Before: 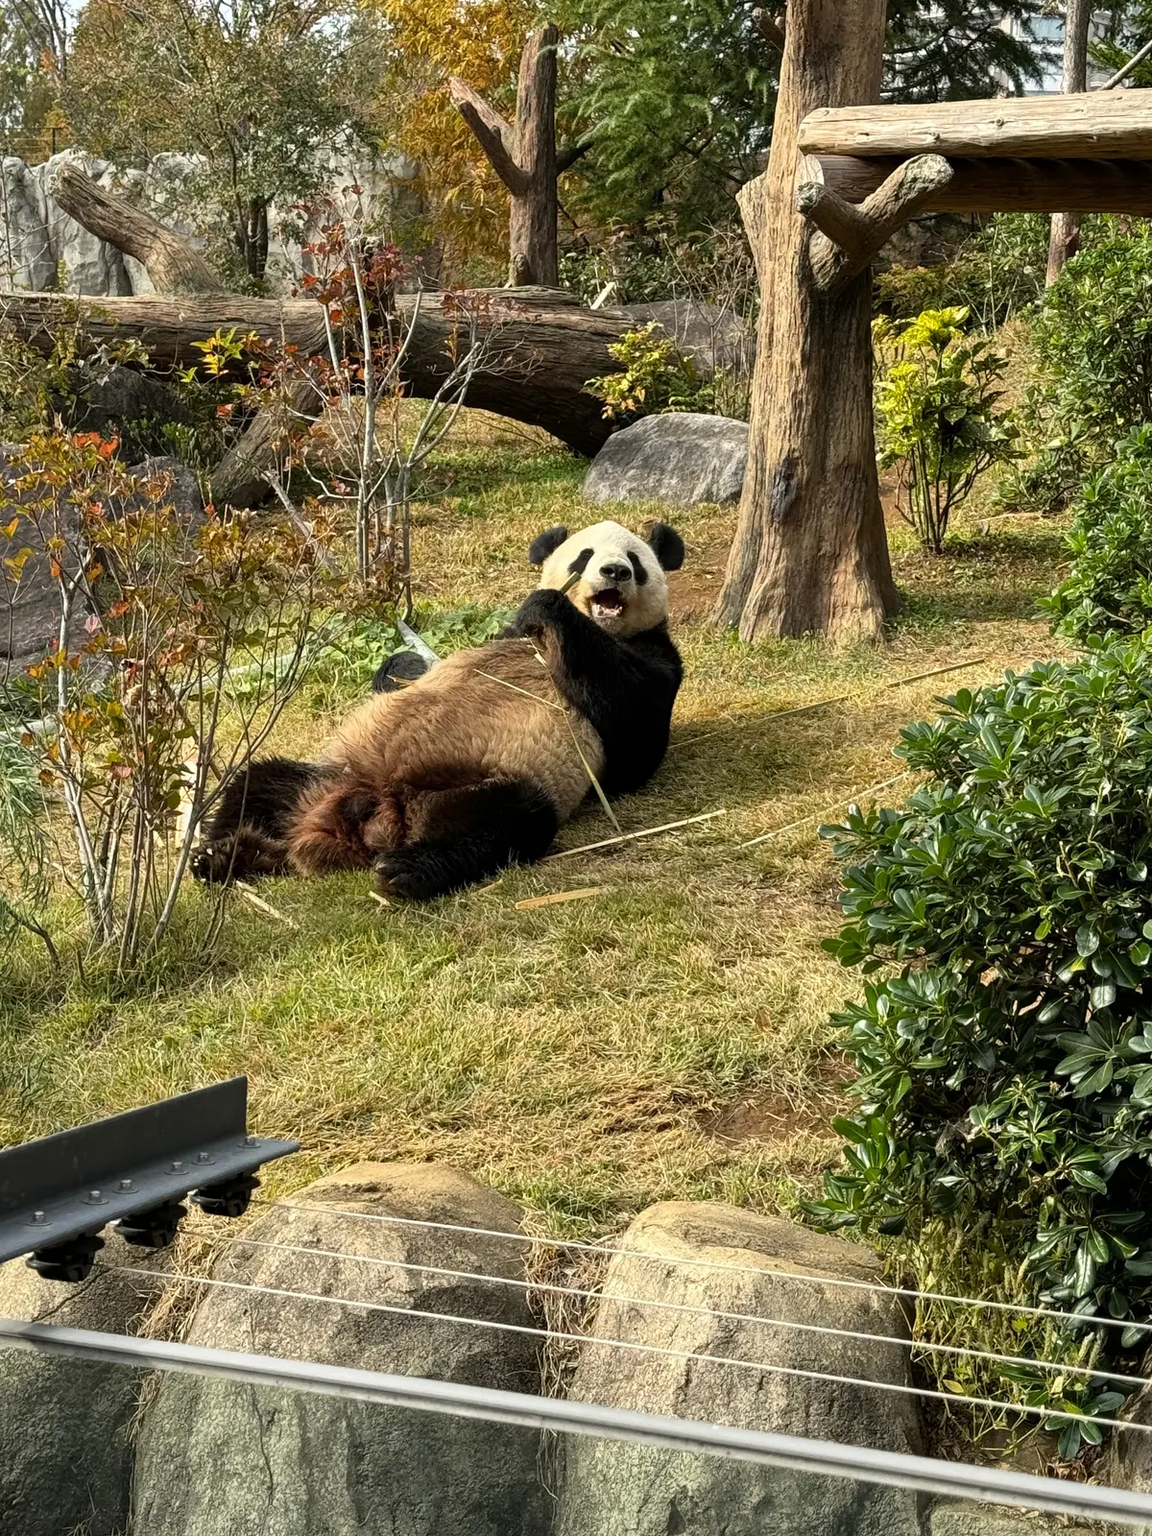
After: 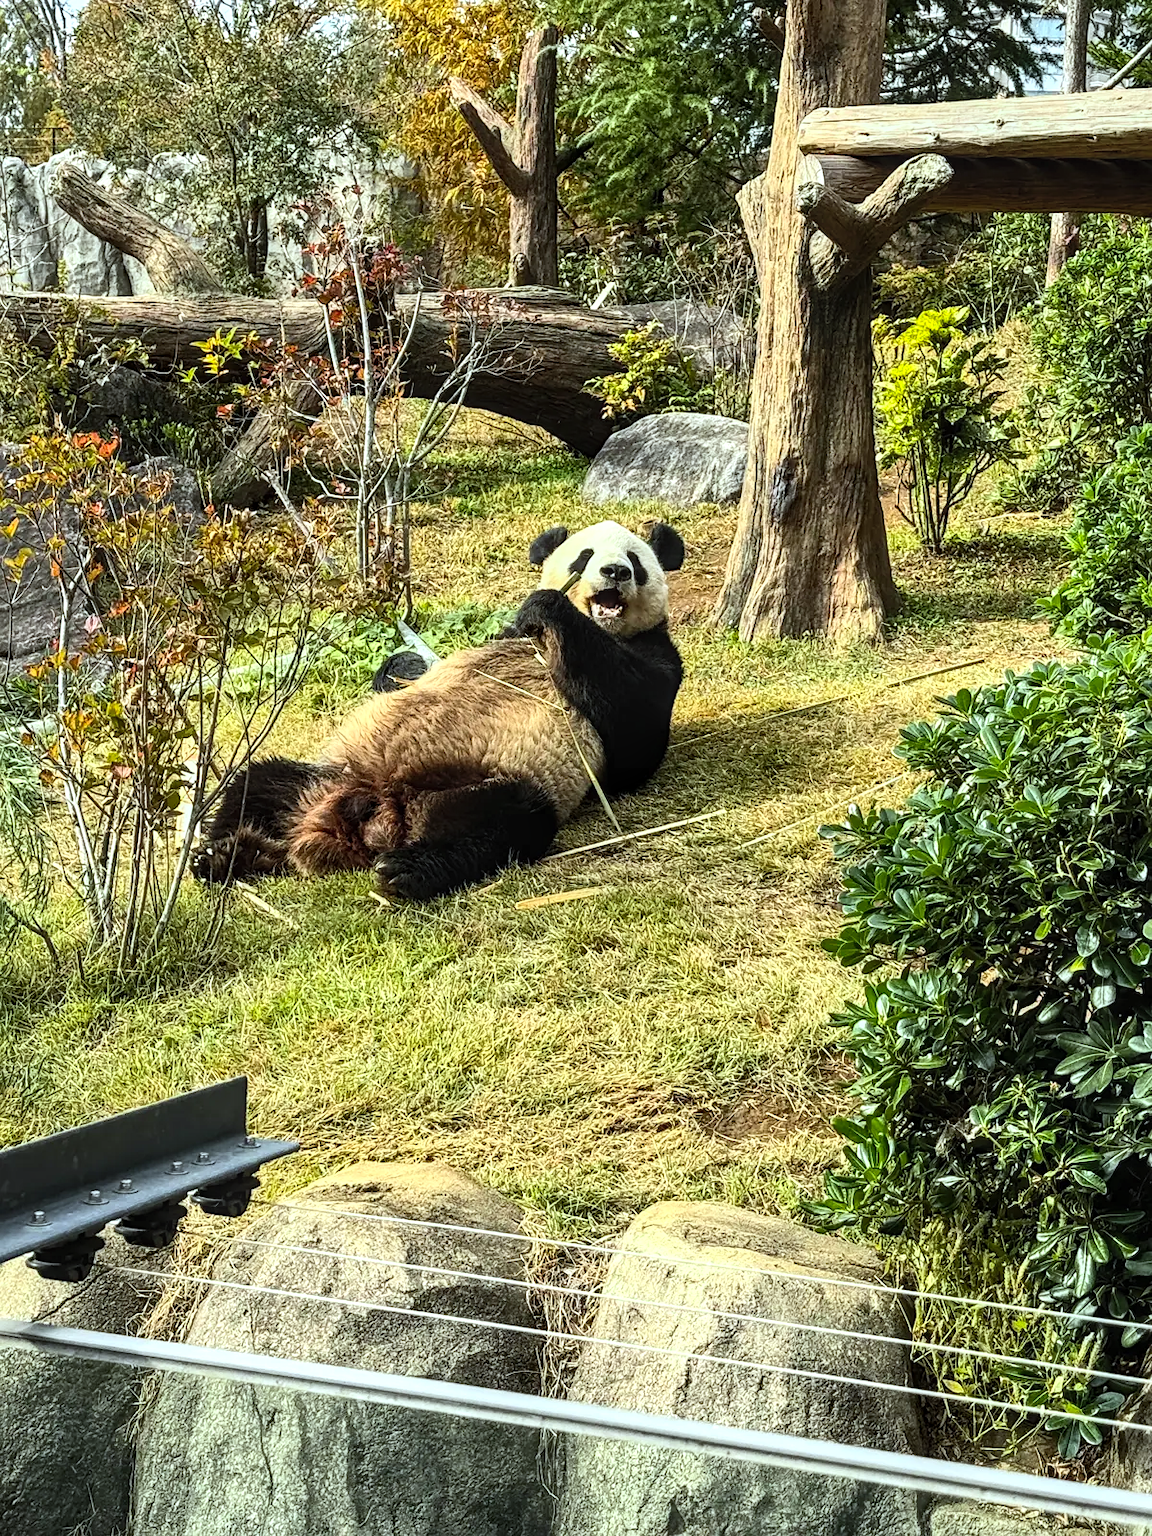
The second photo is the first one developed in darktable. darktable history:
tone equalizer: -8 EV -0.417 EV, -7 EV -0.389 EV, -6 EV -0.333 EV, -5 EV -0.222 EV, -3 EV 0.222 EV, -2 EV 0.333 EV, -1 EV 0.389 EV, +0 EV 0.417 EV, edges refinement/feathering 500, mask exposure compensation -1.57 EV, preserve details no
local contrast: on, module defaults
contrast brightness saturation: contrast 0.2, brightness 0.16, saturation 0.22
sharpen: amount 0.2
white balance: red 0.925, blue 1.046
